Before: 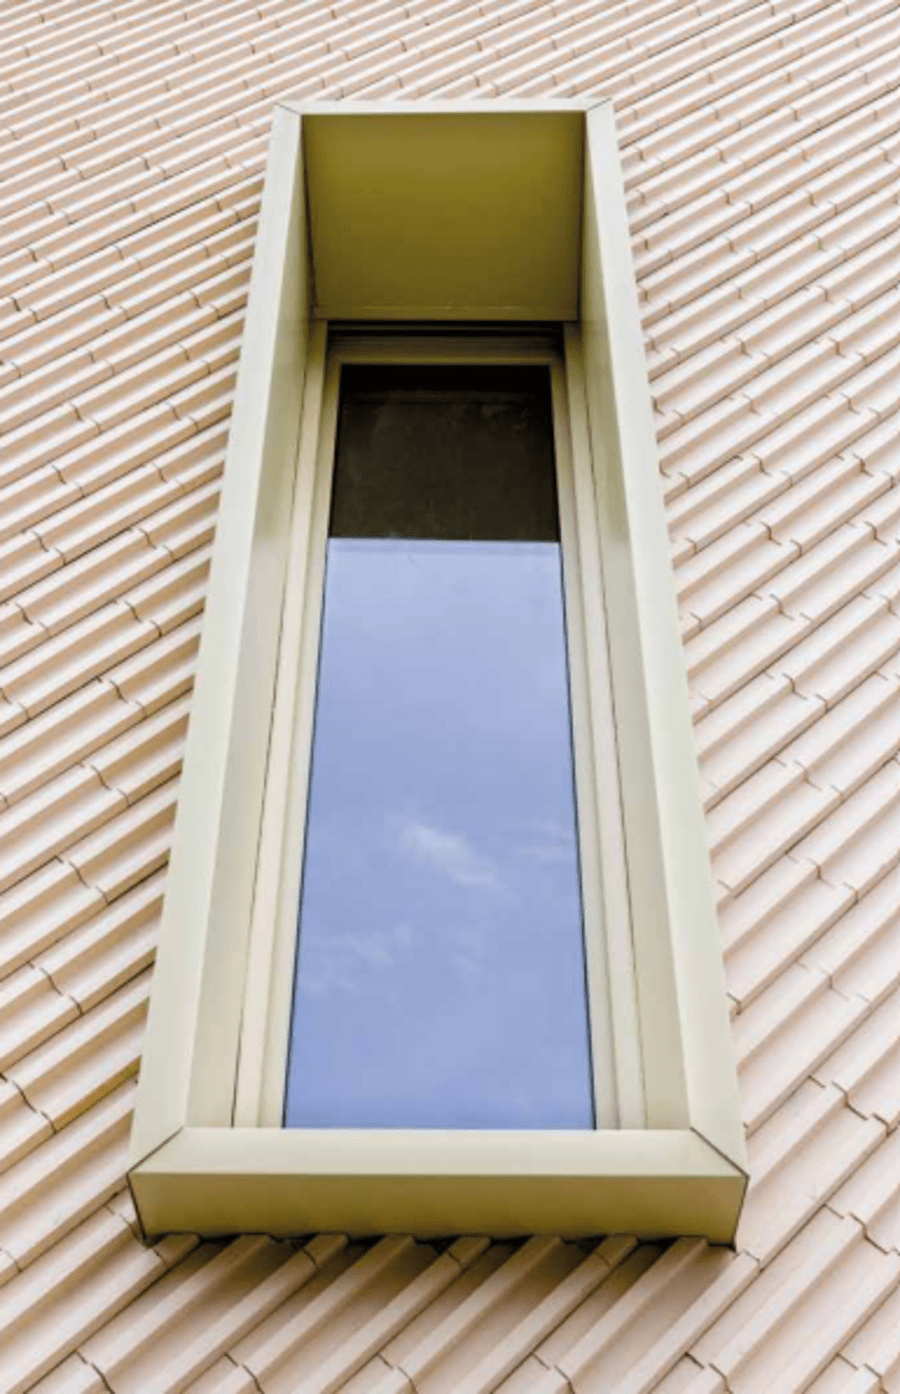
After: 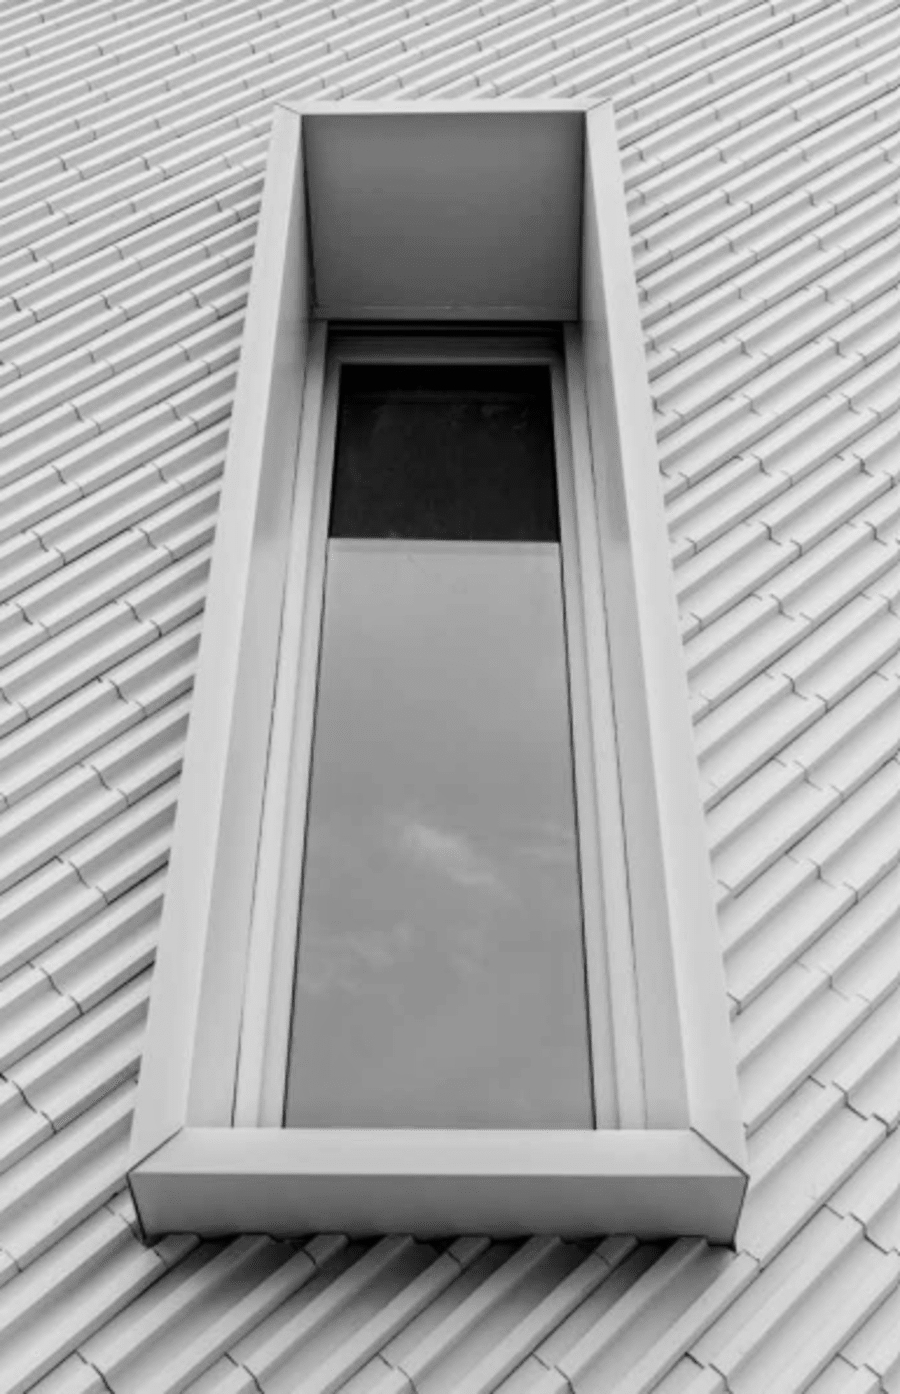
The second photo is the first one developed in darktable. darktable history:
monochrome: a 26.22, b 42.67, size 0.8
color balance: mode lift, gamma, gain (sRGB), lift [1, 0.69, 1, 1], gamma [1, 1.482, 1, 1], gain [1, 1, 1, 0.802]
